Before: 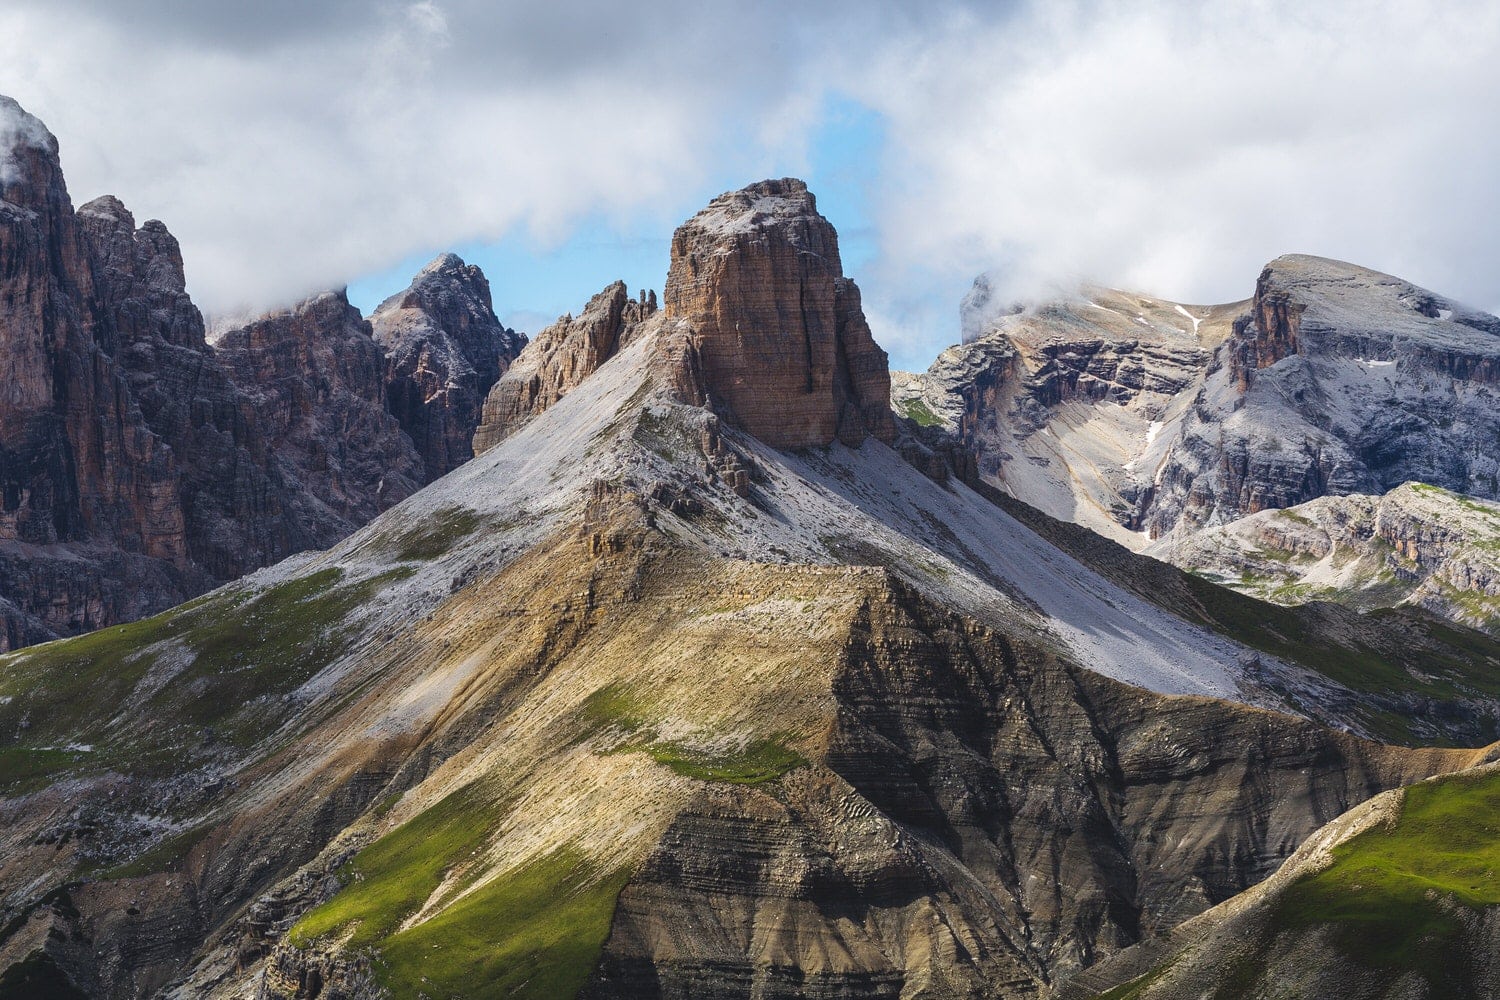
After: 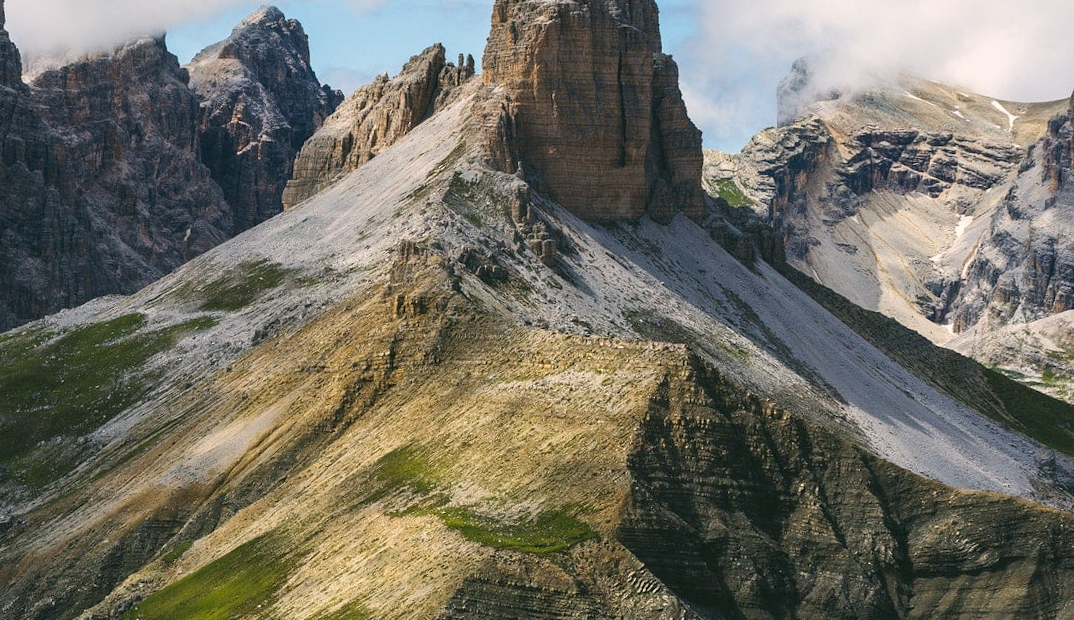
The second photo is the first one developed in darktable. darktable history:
crop and rotate: angle -3.37°, left 9.79%, top 20.73%, right 12.42%, bottom 11.82%
color correction: highlights a* 4.02, highlights b* 4.98, shadows a* -7.55, shadows b* 4.98
